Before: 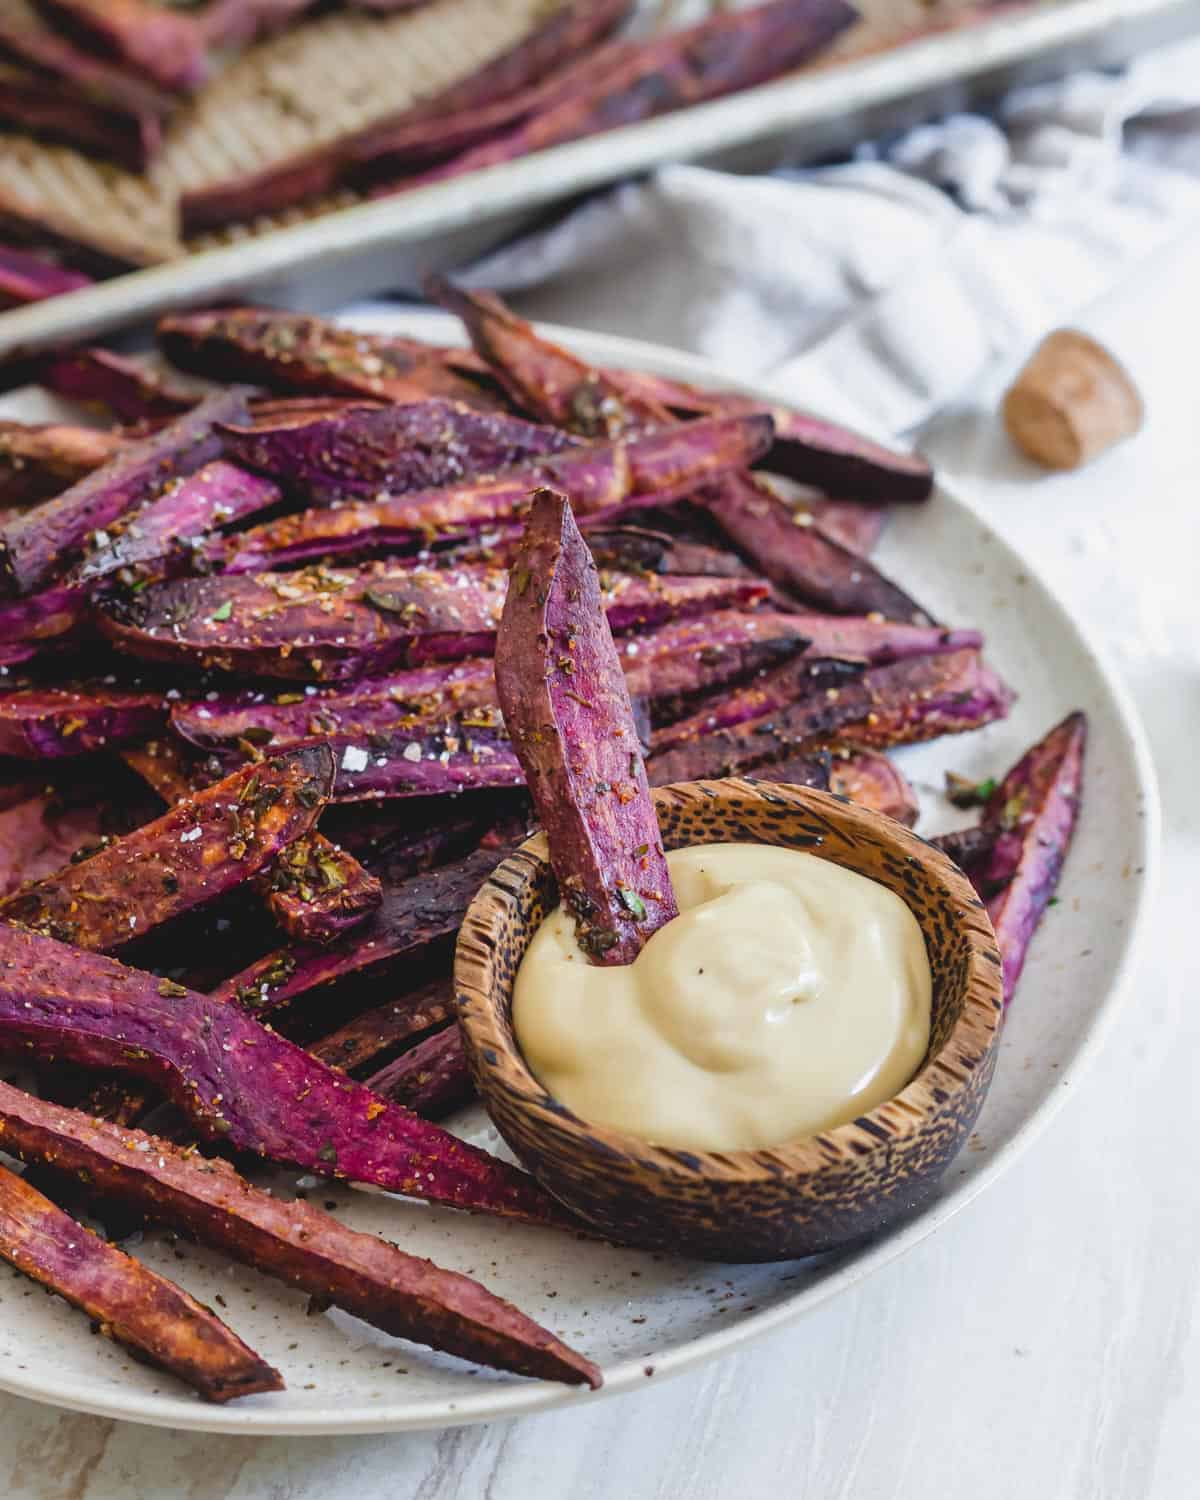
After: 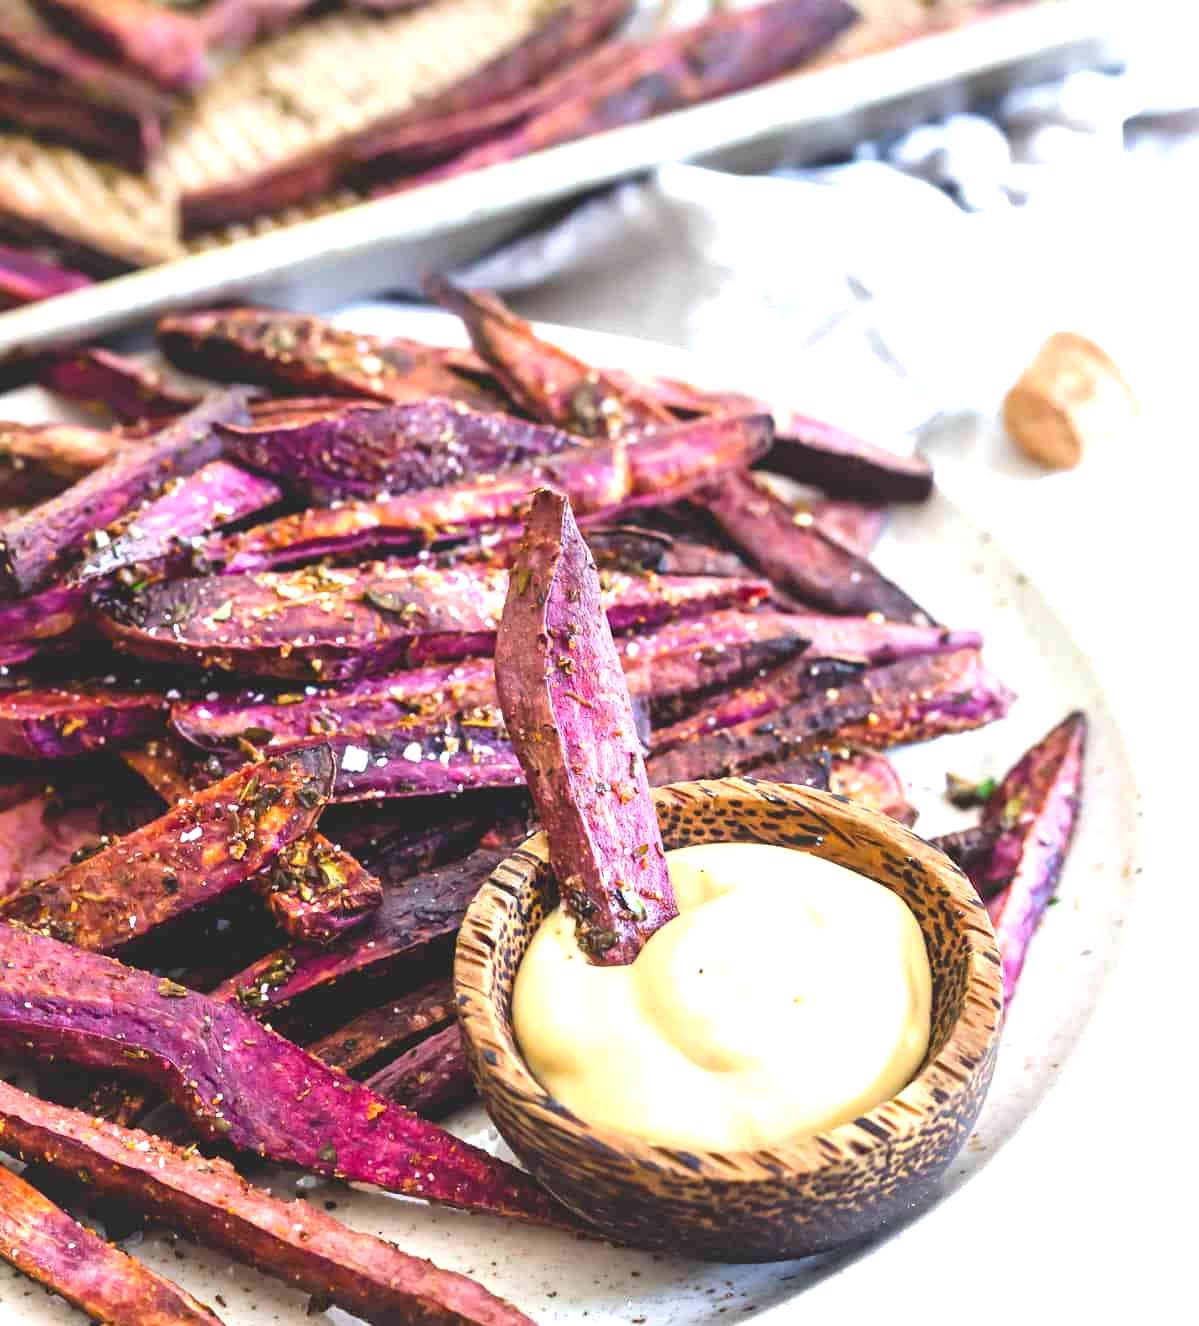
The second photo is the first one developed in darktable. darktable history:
crop and rotate: top 0%, bottom 11.589%
exposure: black level correction 0, exposure 1.2 EV, compensate exposure bias true, compensate highlight preservation false
